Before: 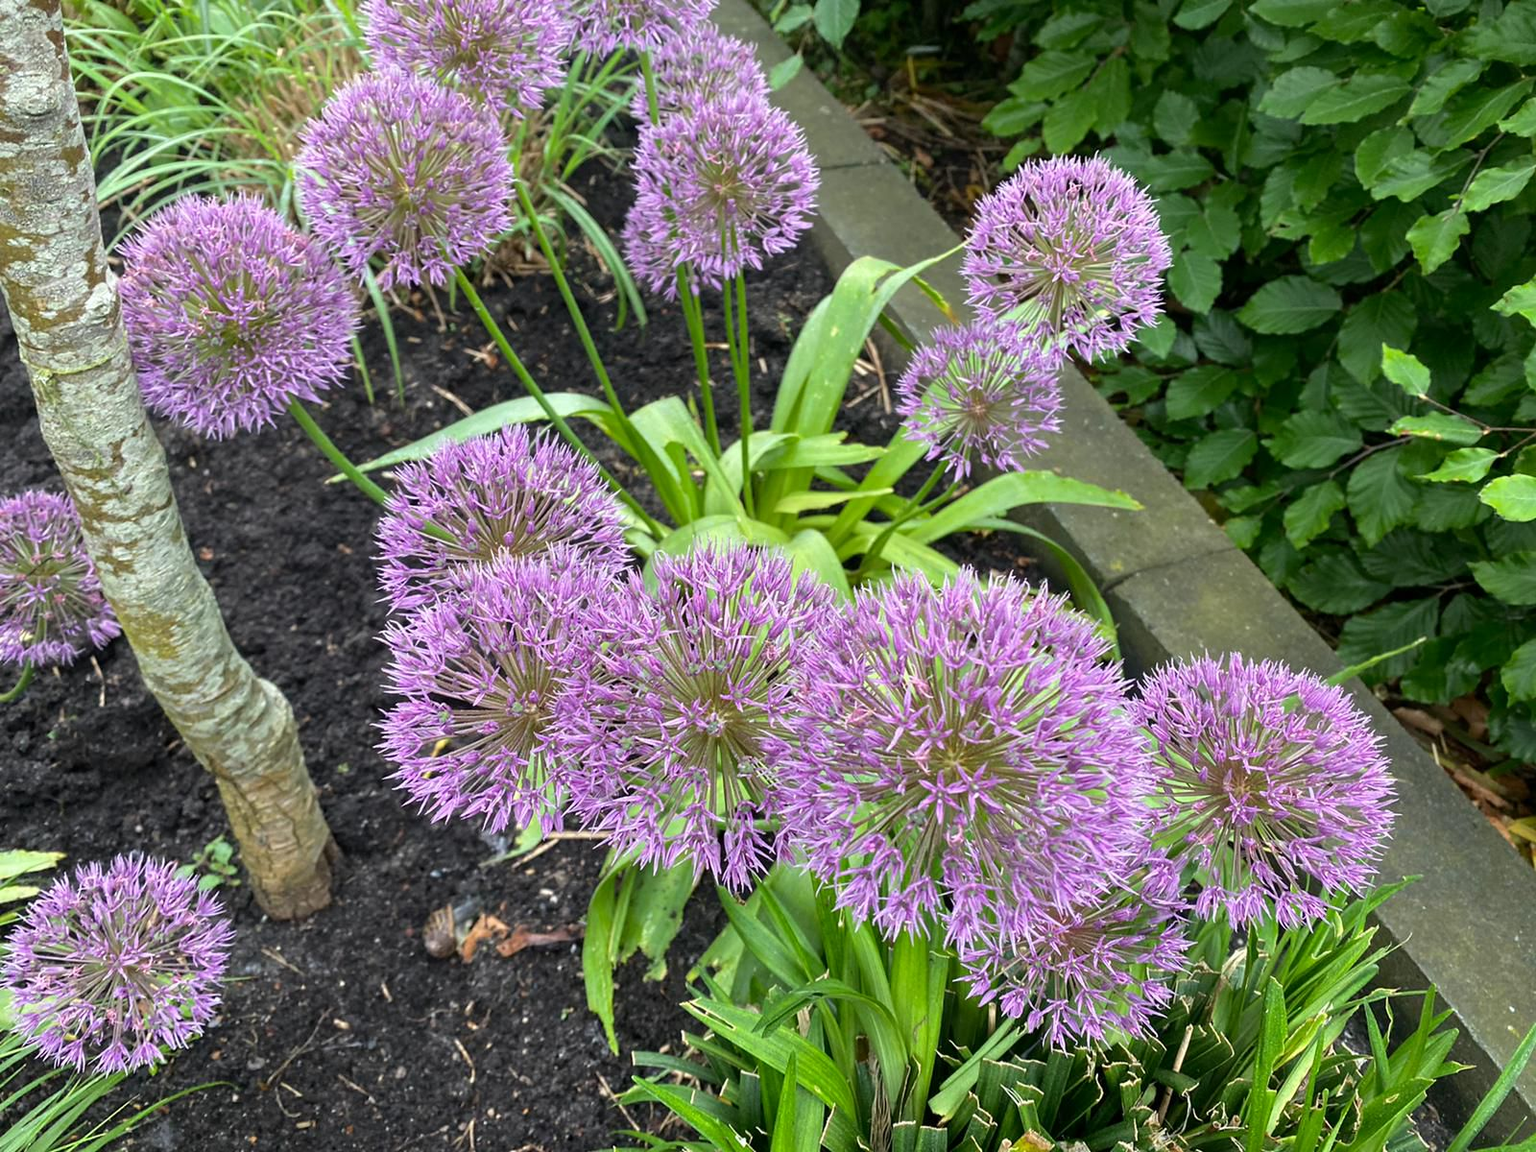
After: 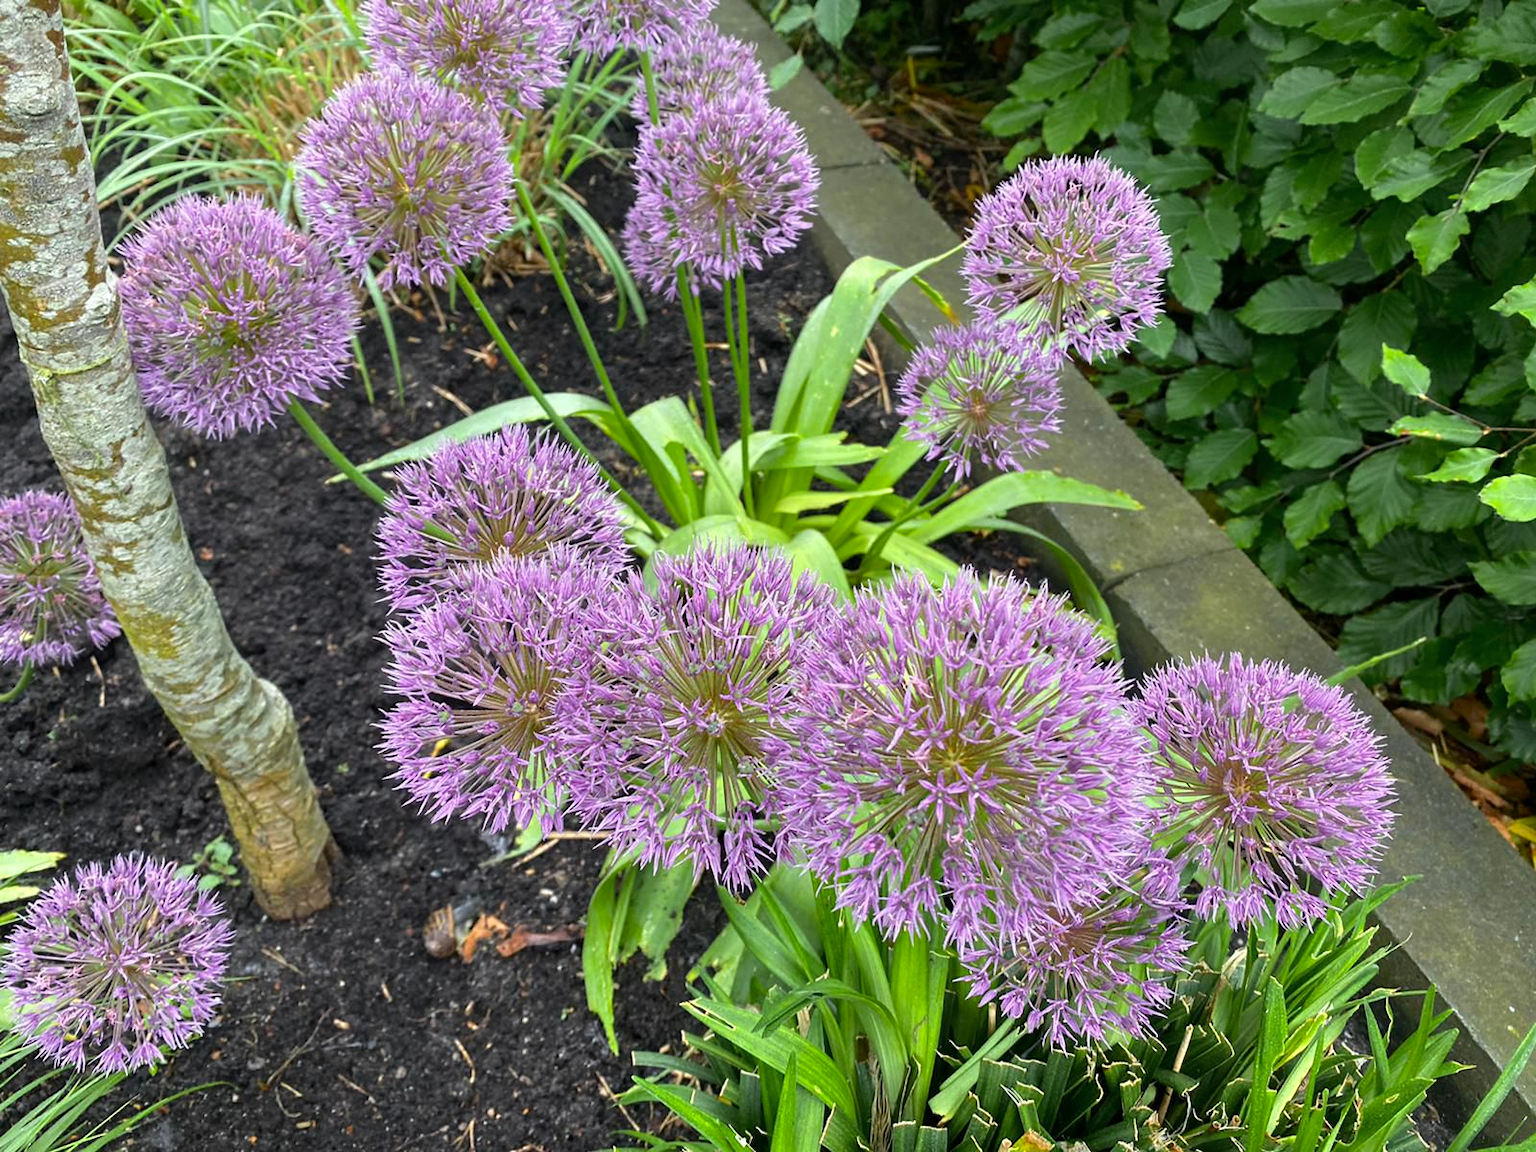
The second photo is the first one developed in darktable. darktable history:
contrast brightness saturation: saturation -0.066
color zones: curves: ch0 [(0.224, 0.526) (0.75, 0.5)]; ch1 [(0.055, 0.526) (0.224, 0.761) (0.377, 0.526) (0.75, 0.5)]
